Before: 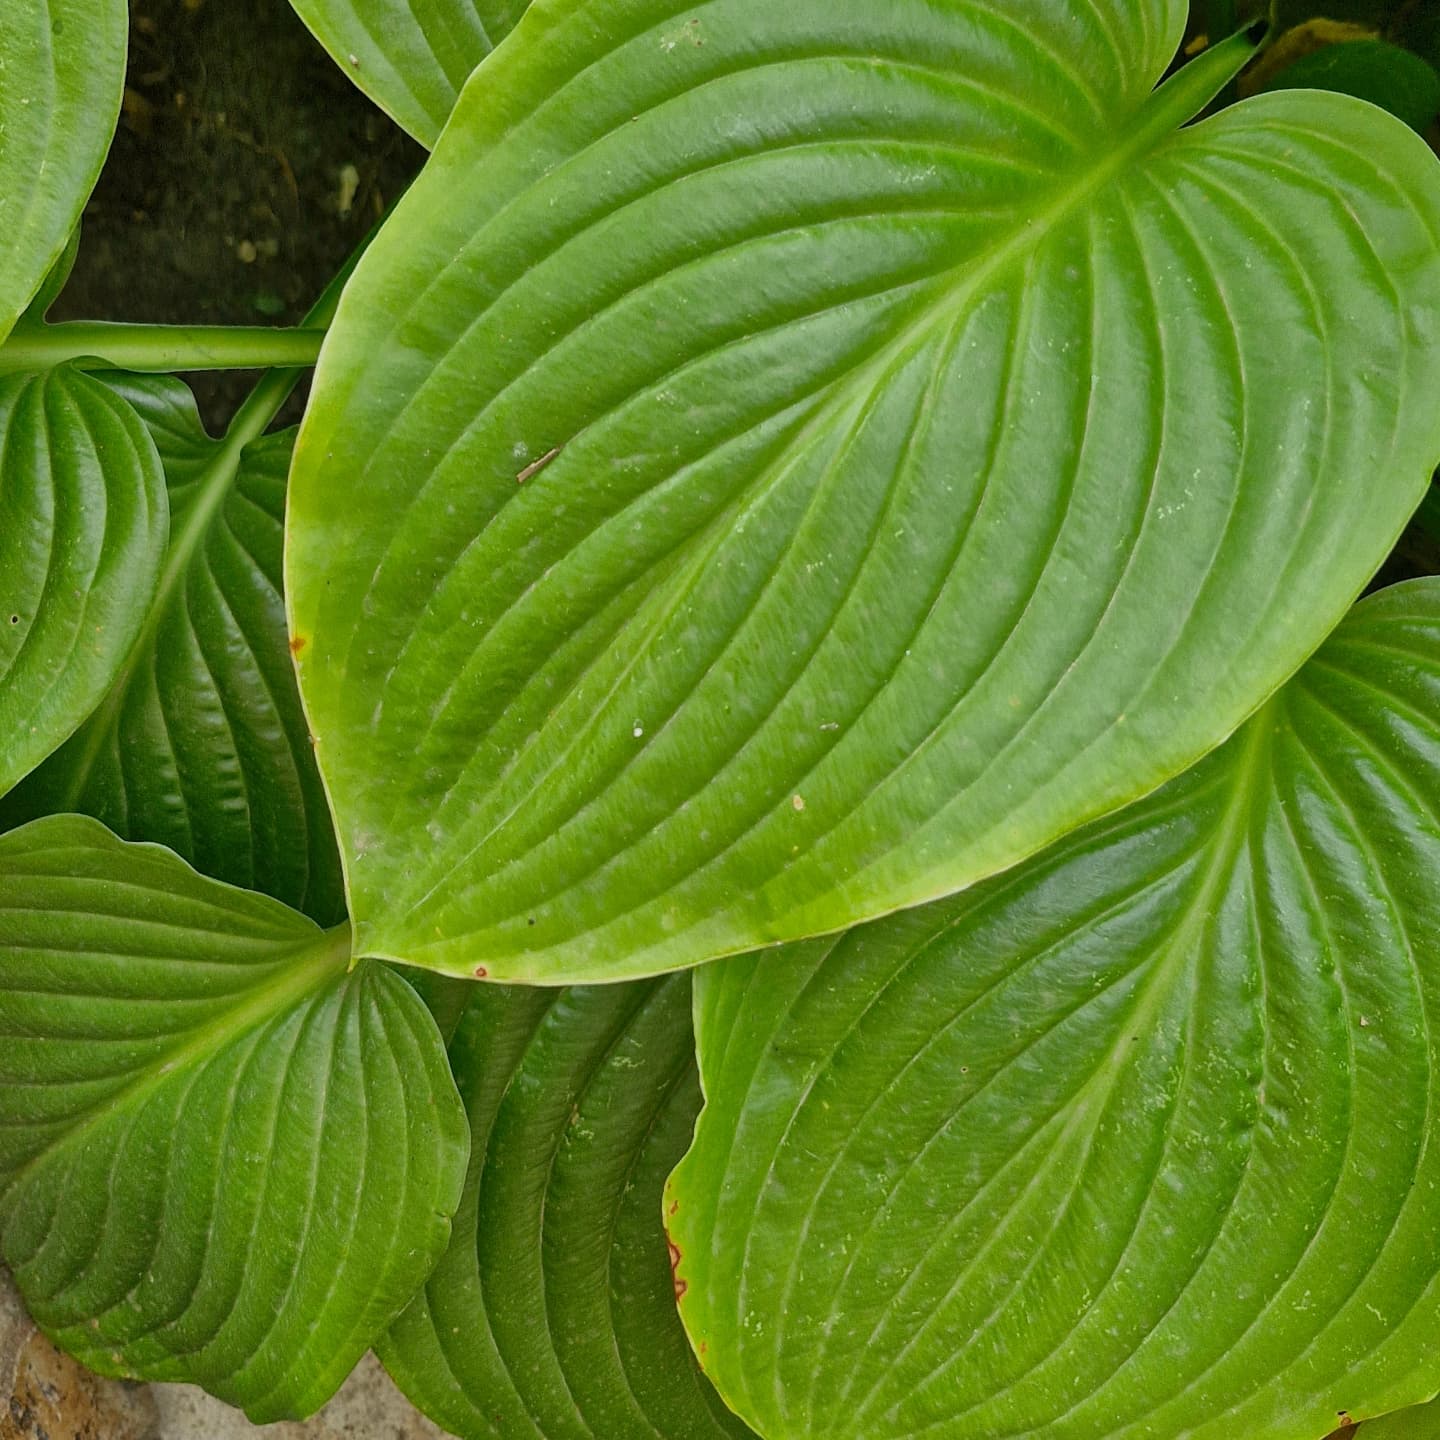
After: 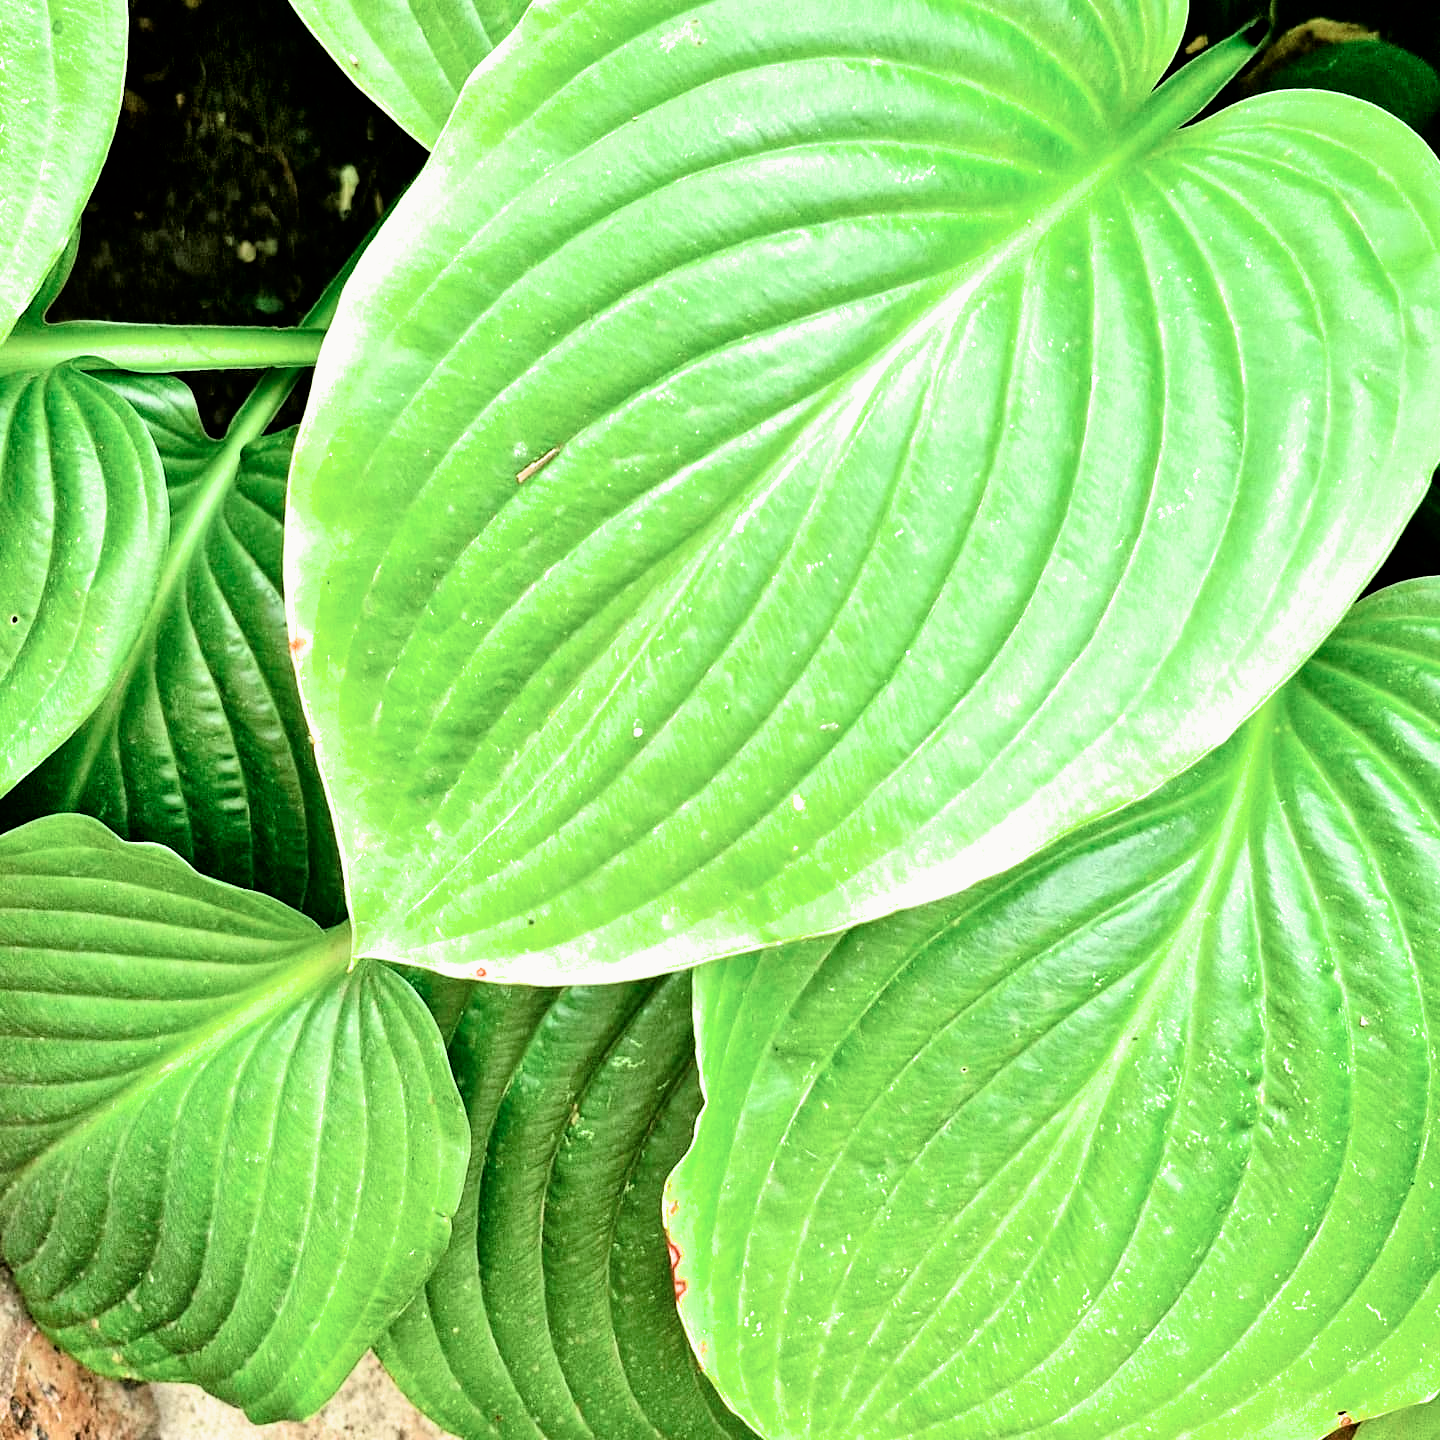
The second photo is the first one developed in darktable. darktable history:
tone curve: curves: ch0 [(0, 0) (0.059, 0.027) (0.162, 0.125) (0.304, 0.279) (0.547, 0.532) (0.828, 0.815) (1, 0.983)]; ch1 [(0, 0) (0.23, 0.166) (0.34, 0.298) (0.371, 0.334) (0.435, 0.413) (0.477, 0.469) (0.499, 0.498) (0.529, 0.544) (0.559, 0.587) (0.743, 0.798) (1, 1)]; ch2 [(0, 0) (0.431, 0.414) (0.498, 0.503) (0.524, 0.531) (0.568, 0.567) (0.6, 0.597) (0.643, 0.631) (0.74, 0.721) (1, 1)], color space Lab, independent channels, preserve colors none
filmic rgb: black relative exposure -3.75 EV, white relative exposure 2.4 EV, dynamic range scaling -50%, hardness 3.42, latitude 30%, contrast 1.8
exposure: black level correction 0, exposure 1.3 EV, compensate highlight preservation false
